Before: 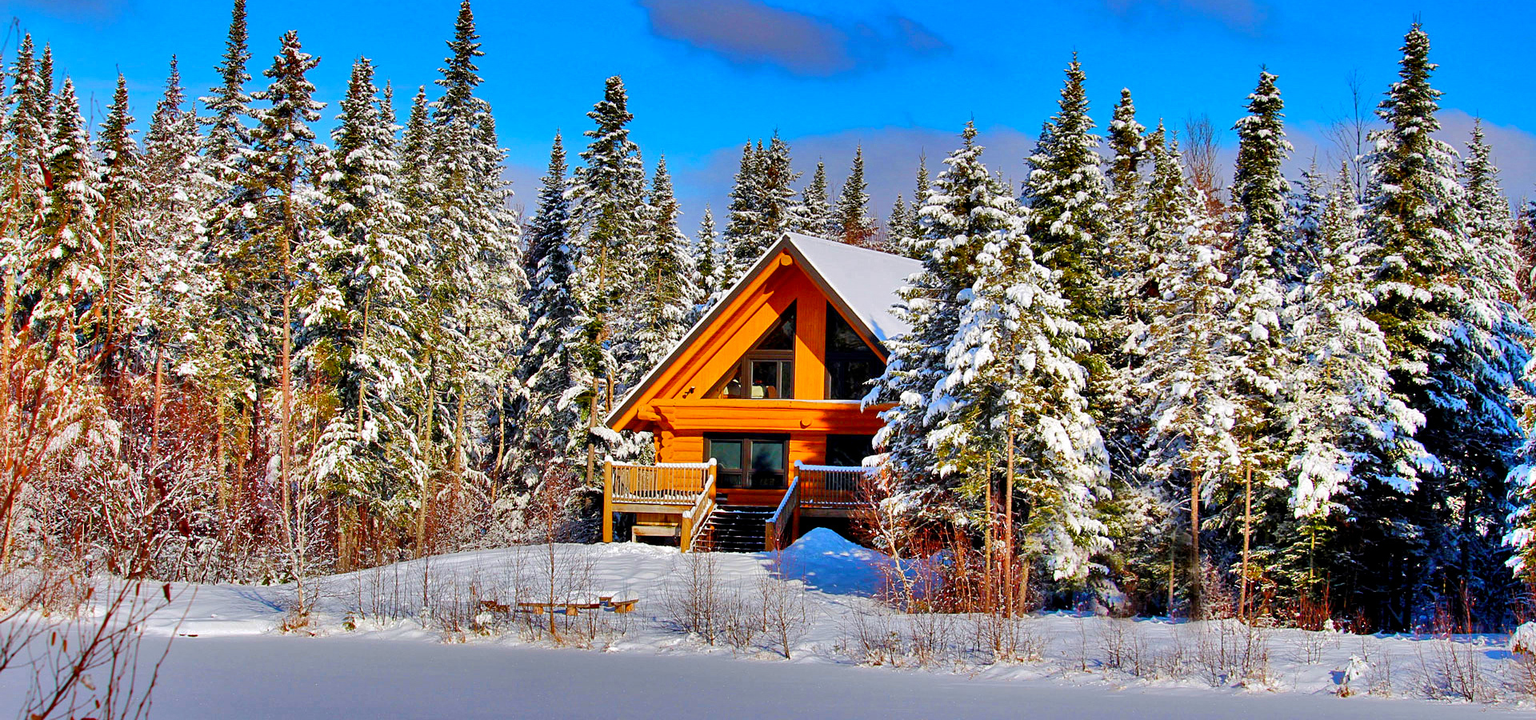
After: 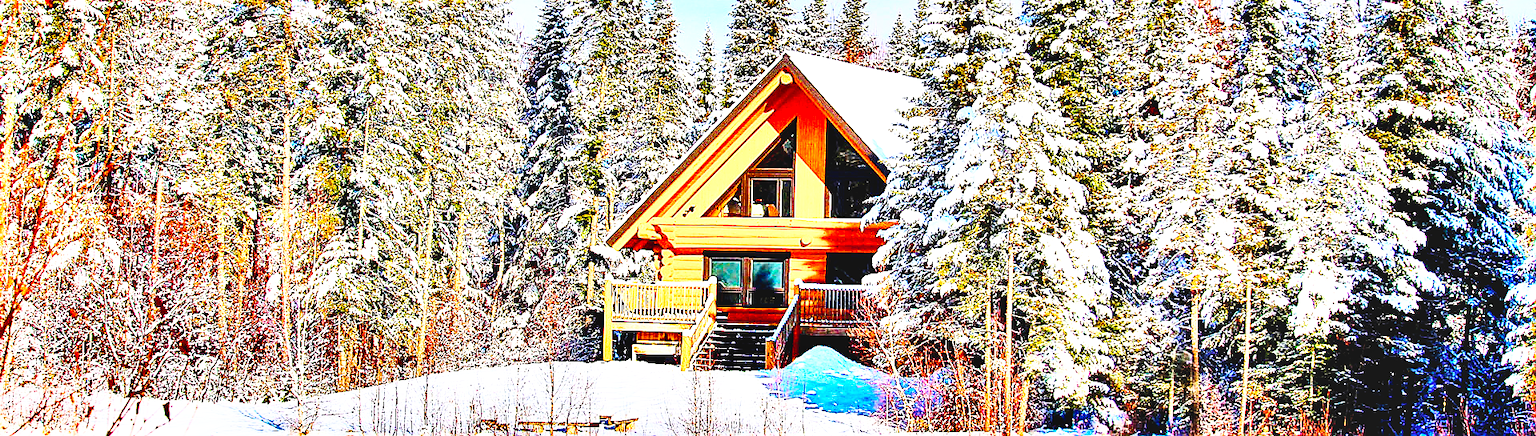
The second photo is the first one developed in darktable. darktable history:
shadows and highlights: radius 100.24, shadows 50.72, highlights -63.9, soften with gaussian
exposure: black level correction 0.001, exposure 0.5 EV, compensate highlight preservation false
crop and rotate: top 25.315%, bottom 13.993%
base curve: curves: ch0 [(0, 0) (0.007, 0.004) (0.027, 0.03) (0.046, 0.07) (0.207, 0.54) (0.442, 0.872) (0.673, 0.972) (1, 1)], preserve colors none
local contrast: mode bilateral grid, contrast 20, coarseness 49, detail 132%, midtone range 0.2
sharpen: radius 1.369, amount 1.237, threshold 0.818
color balance rgb: shadows lift › luminance -20.201%, global offset › luminance 0.692%, linear chroma grading › global chroma 15.556%, perceptual saturation grading › global saturation 20%, perceptual saturation grading › highlights -50.283%, perceptual saturation grading › shadows 31.061%
contrast brightness saturation: contrast 0.386, brightness 0.534
